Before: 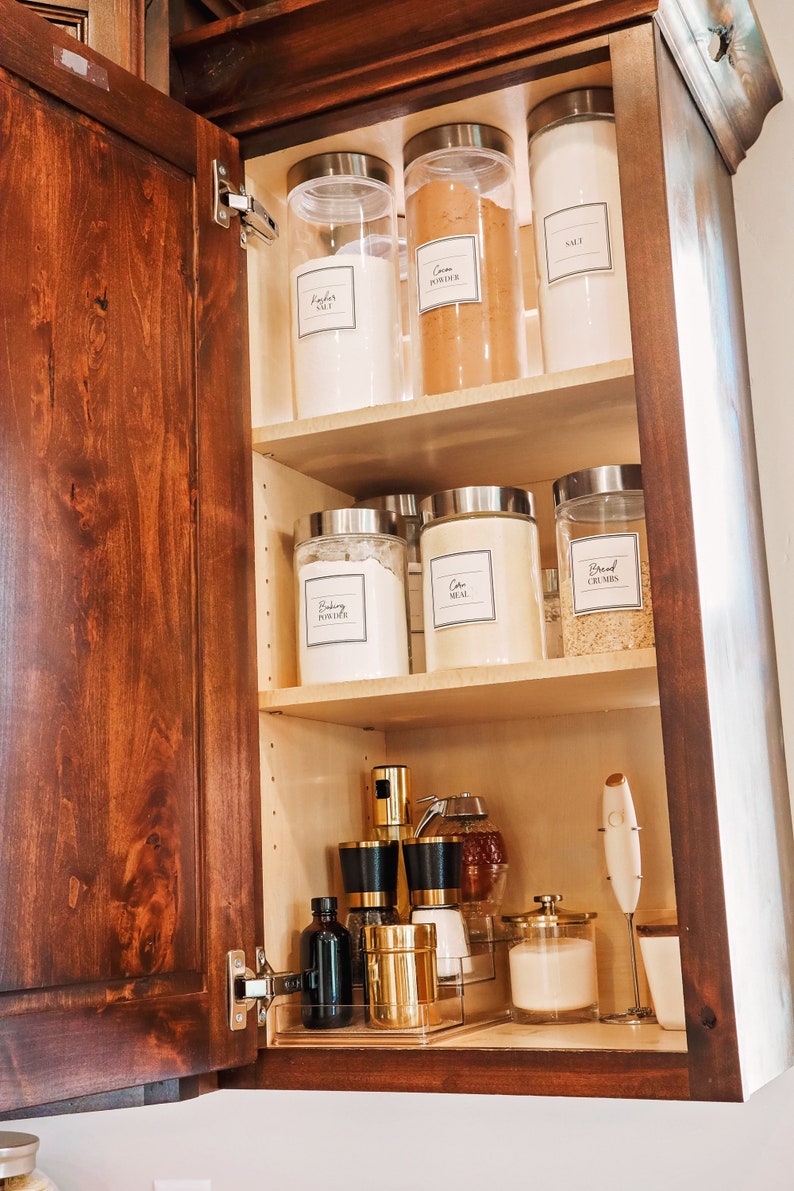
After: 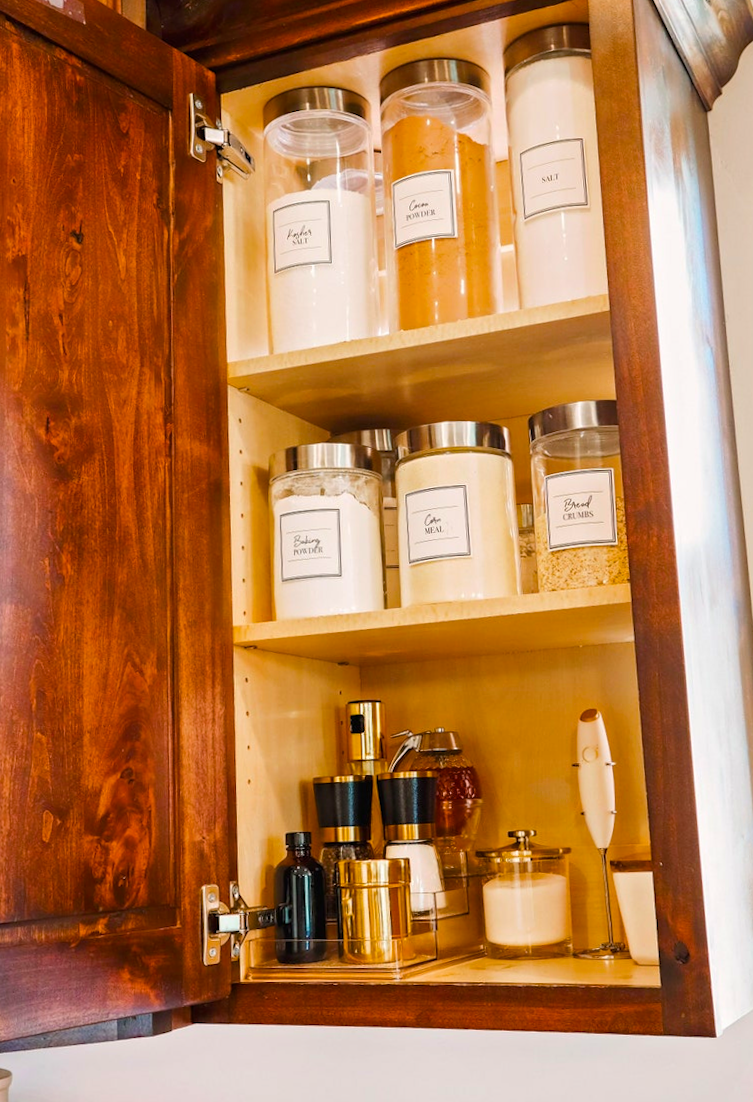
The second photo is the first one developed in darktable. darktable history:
crop and rotate: angle -1.96°, left 3.097%, top 4.154%, right 1.586%, bottom 0.529%
color balance rgb: linear chroma grading › global chroma 15%, perceptual saturation grading › global saturation 30%
rotate and perspective: rotation -1.77°, lens shift (horizontal) 0.004, automatic cropping off
